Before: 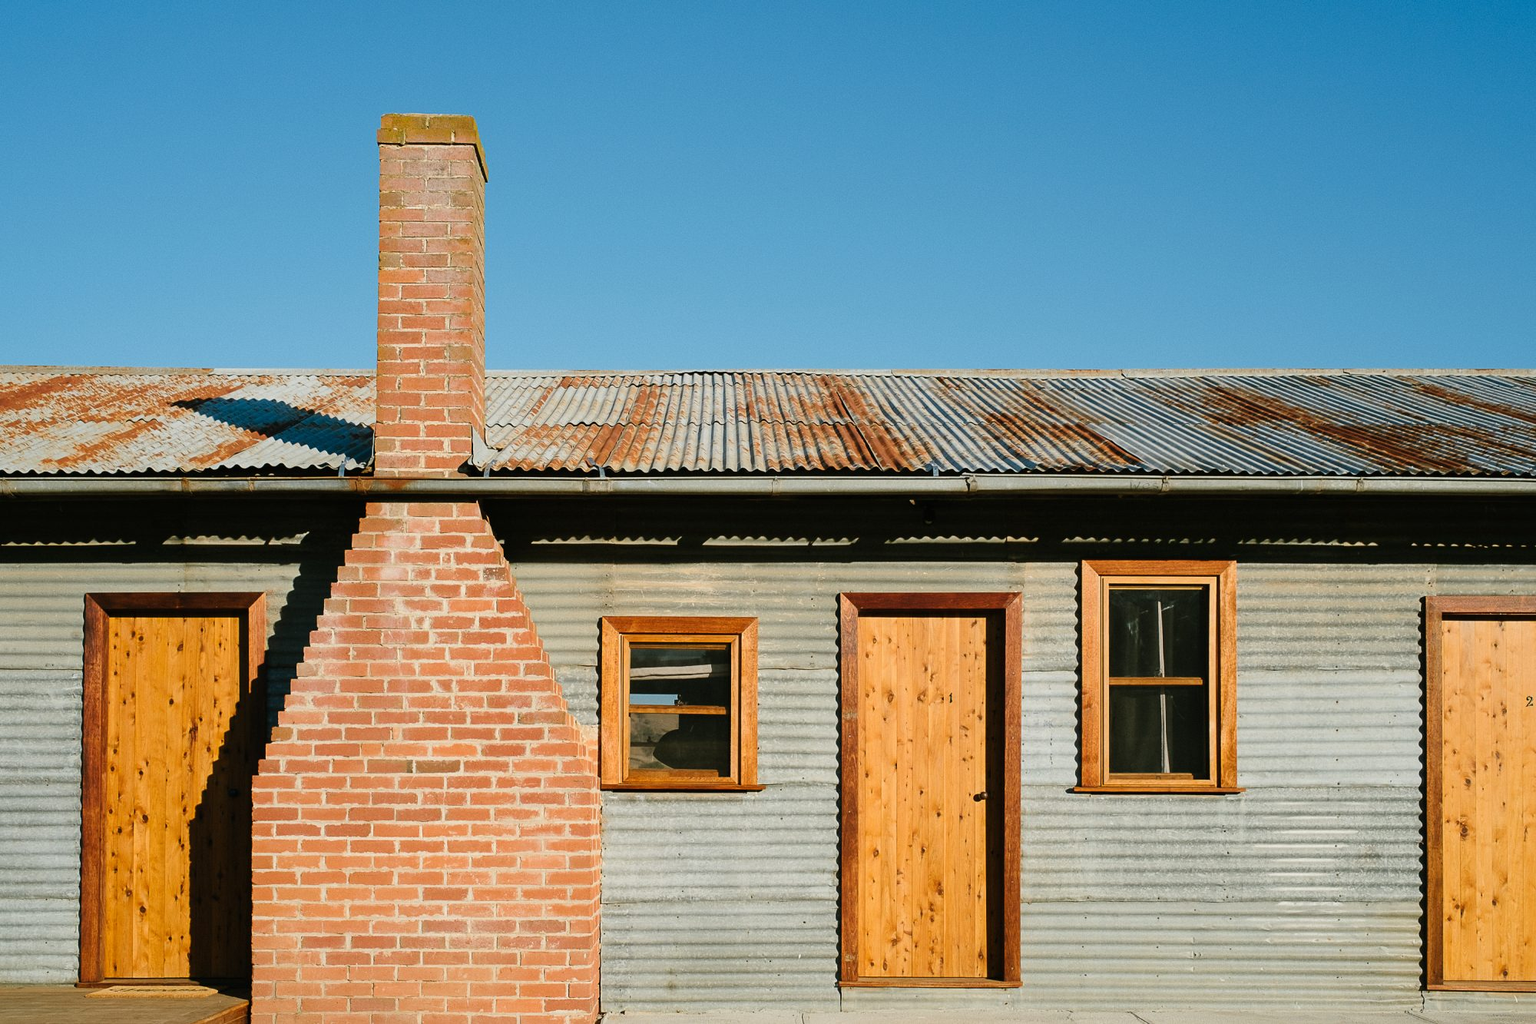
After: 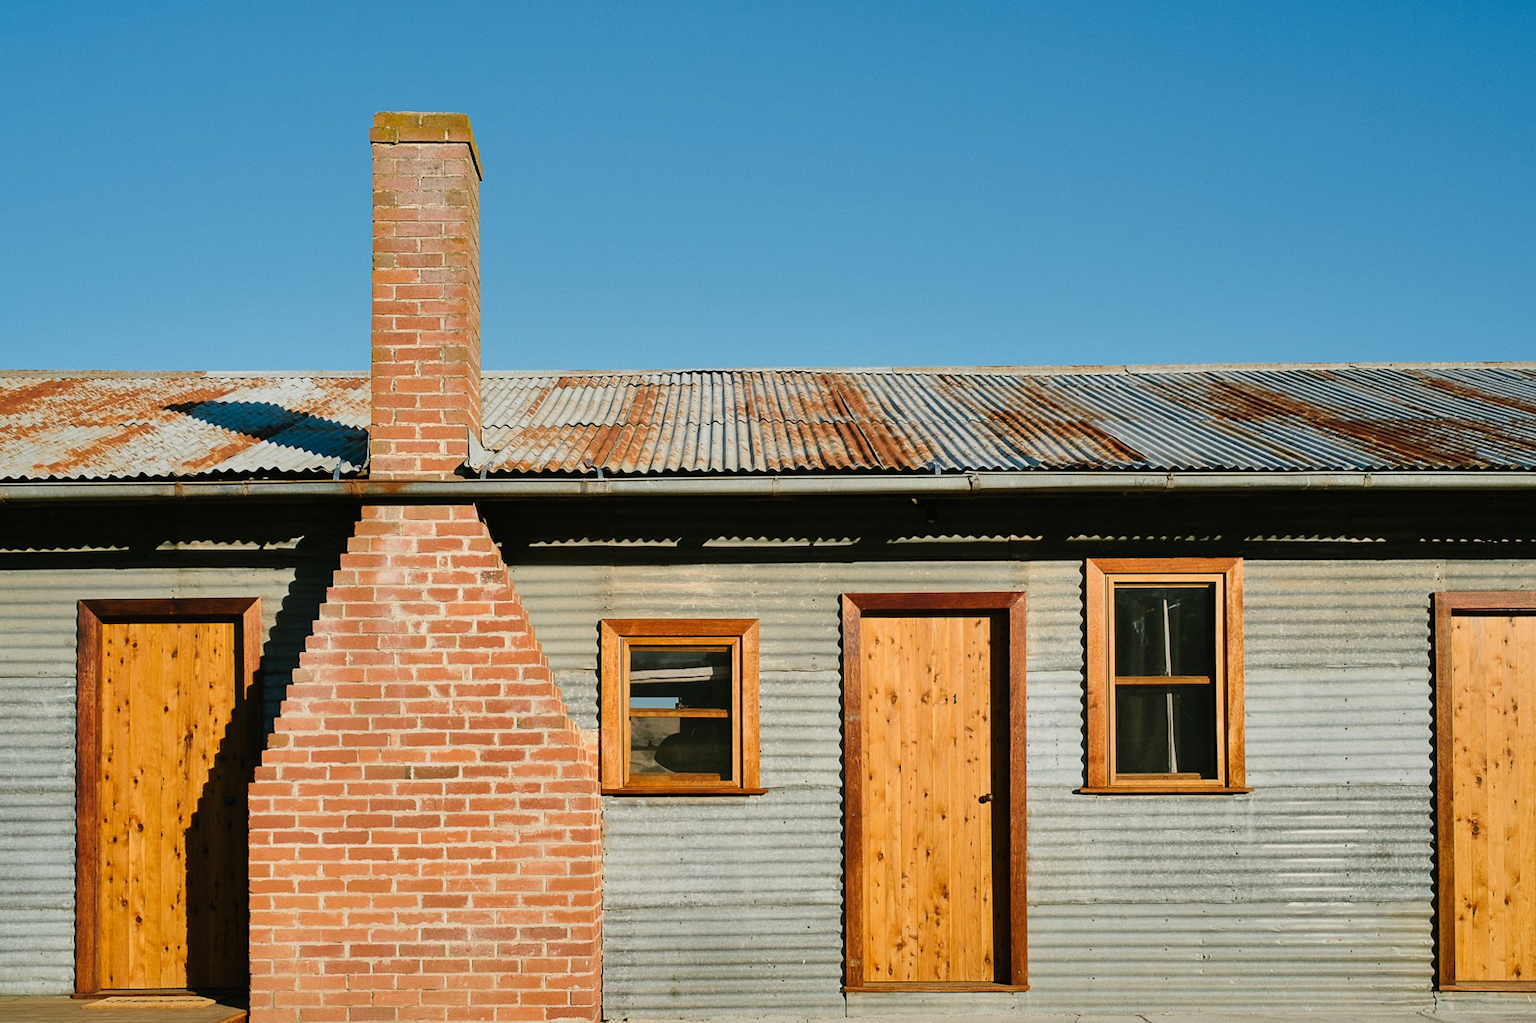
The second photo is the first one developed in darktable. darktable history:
shadows and highlights: low approximation 0.01, soften with gaussian
rotate and perspective: rotation -0.45°, automatic cropping original format, crop left 0.008, crop right 0.992, crop top 0.012, crop bottom 0.988
